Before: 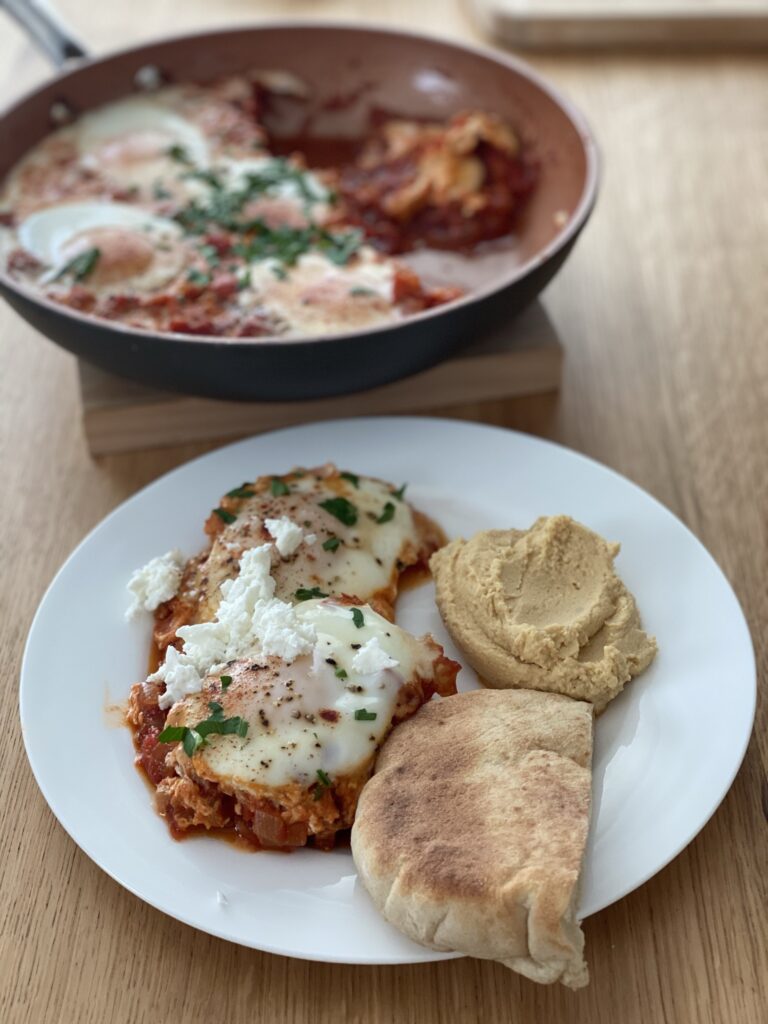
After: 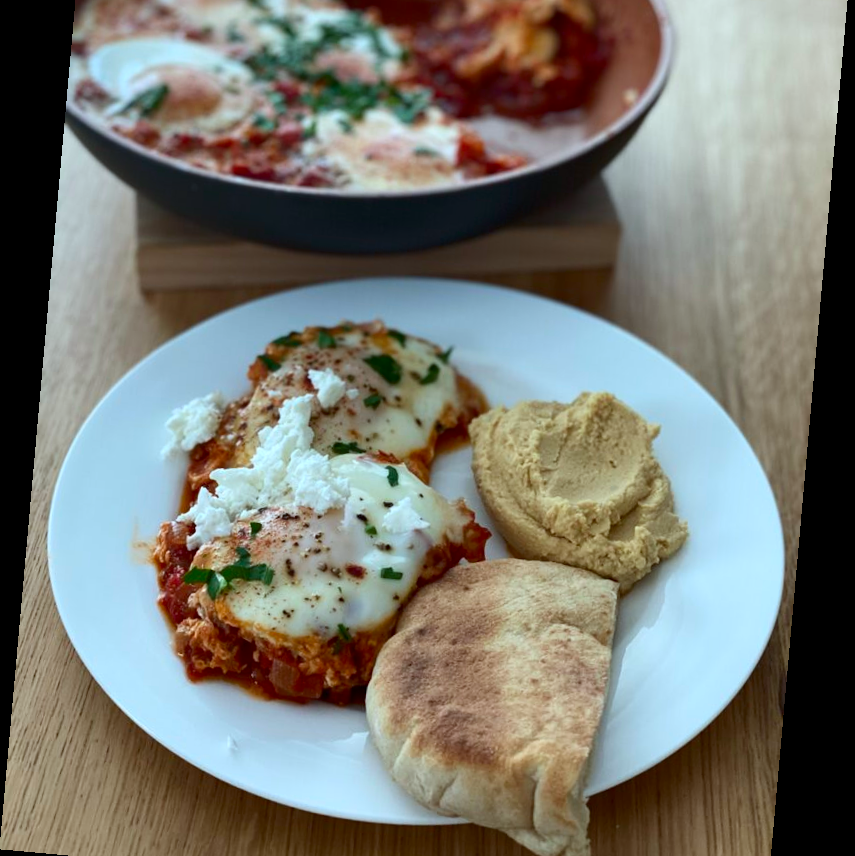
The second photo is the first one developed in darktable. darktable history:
contrast brightness saturation: contrast 0.13, brightness -0.05, saturation 0.16
crop and rotate: top 15.774%, bottom 5.506%
rotate and perspective: rotation 5.12°, automatic cropping off
white balance: red 0.925, blue 1.046
